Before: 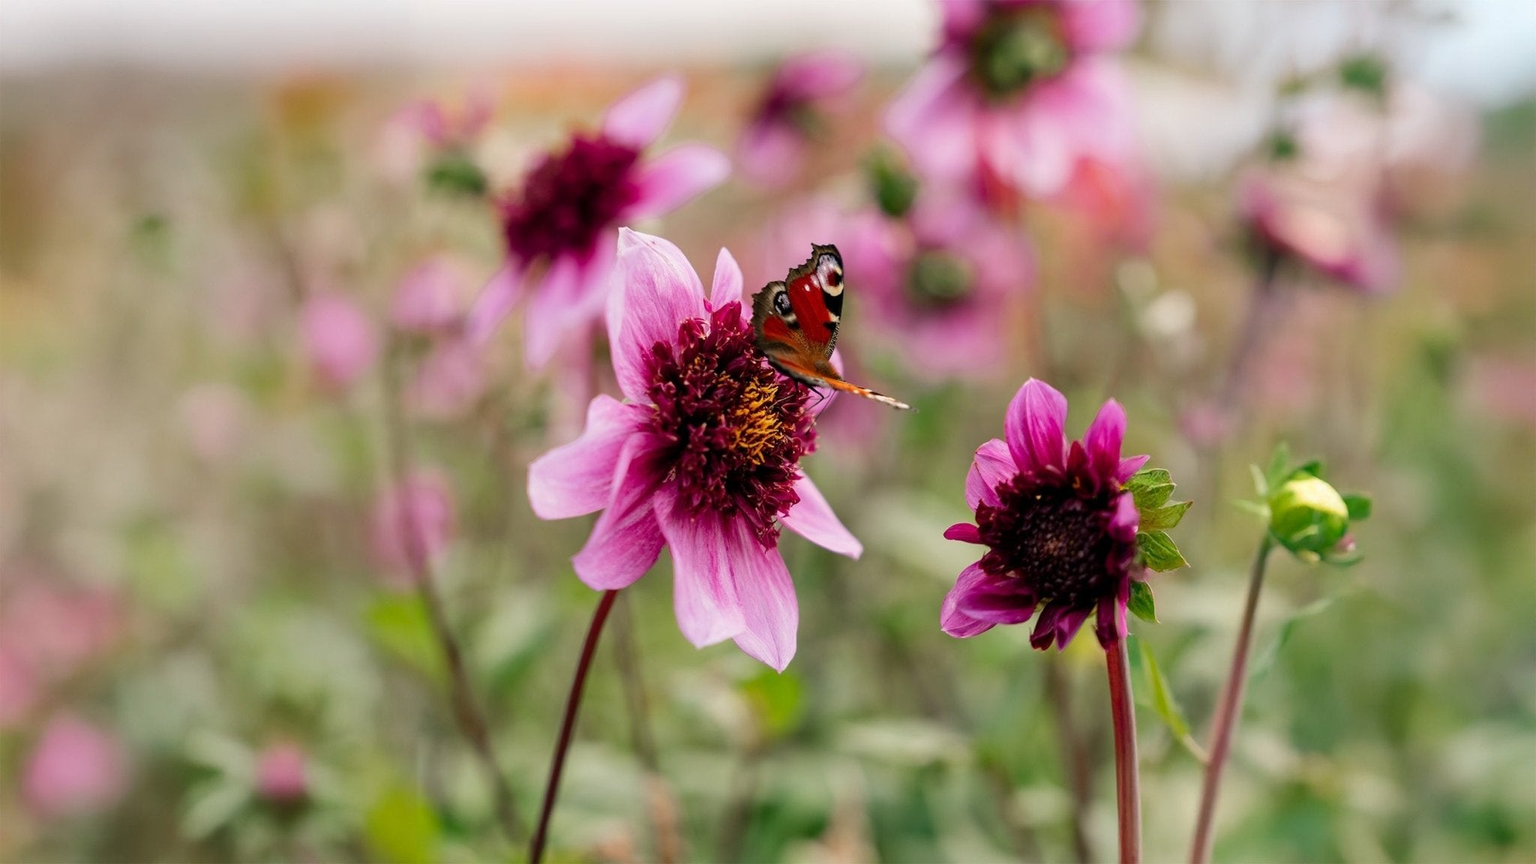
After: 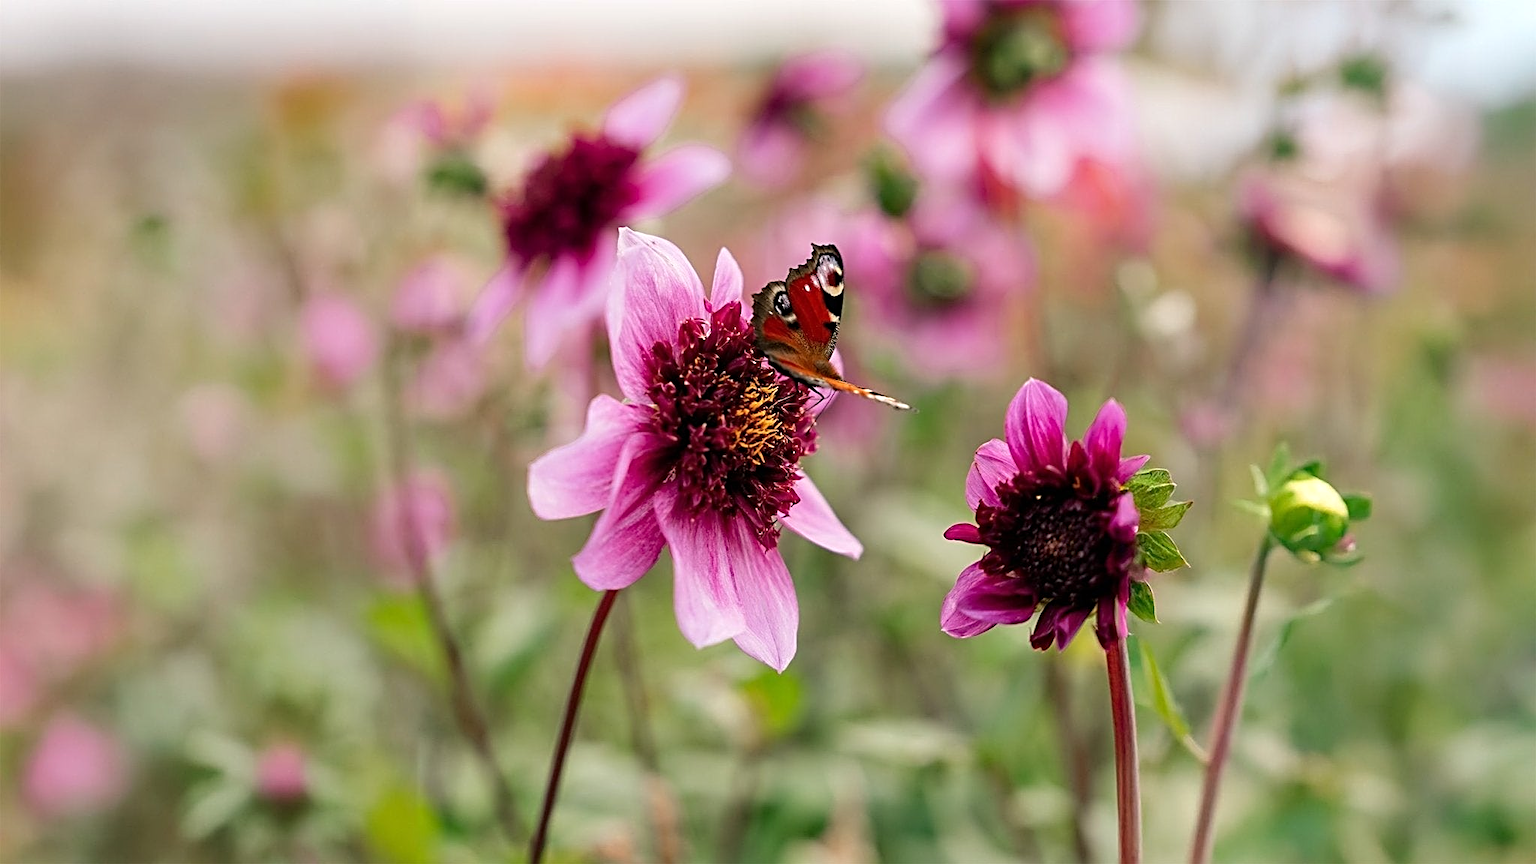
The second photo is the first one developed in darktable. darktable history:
exposure: exposure 0.128 EV, compensate highlight preservation false
sharpen: radius 2.817, amount 0.715
